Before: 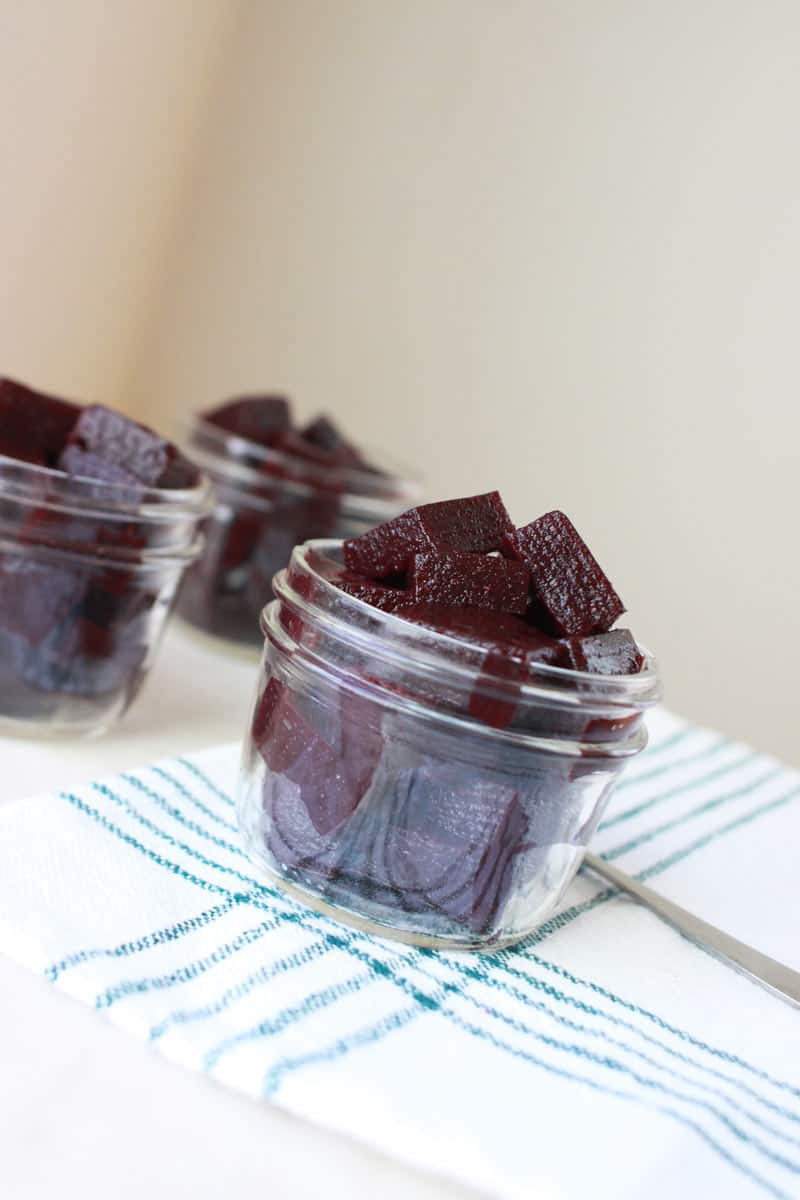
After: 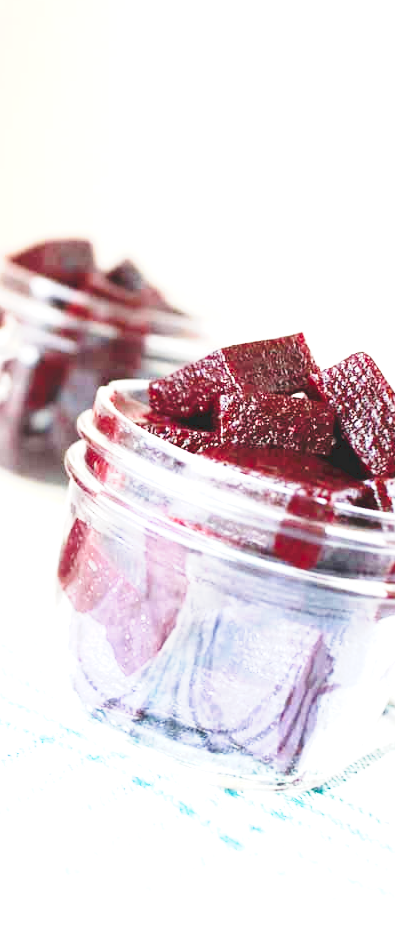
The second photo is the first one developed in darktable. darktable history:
crop and rotate: angle 0.02°, left 24.434%, top 13.241%, right 26.079%, bottom 7.479%
exposure: black level correction 0, exposure 1.284 EV, compensate highlight preservation false
tone curve: curves: ch0 [(0, 0) (0.003, 0.037) (0.011, 0.061) (0.025, 0.104) (0.044, 0.145) (0.069, 0.145) (0.1, 0.127) (0.136, 0.175) (0.177, 0.207) (0.224, 0.252) (0.277, 0.341) (0.335, 0.446) (0.399, 0.554) (0.468, 0.658) (0.543, 0.757) (0.623, 0.843) (0.709, 0.919) (0.801, 0.958) (0.898, 0.975) (1, 1)], preserve colors none
